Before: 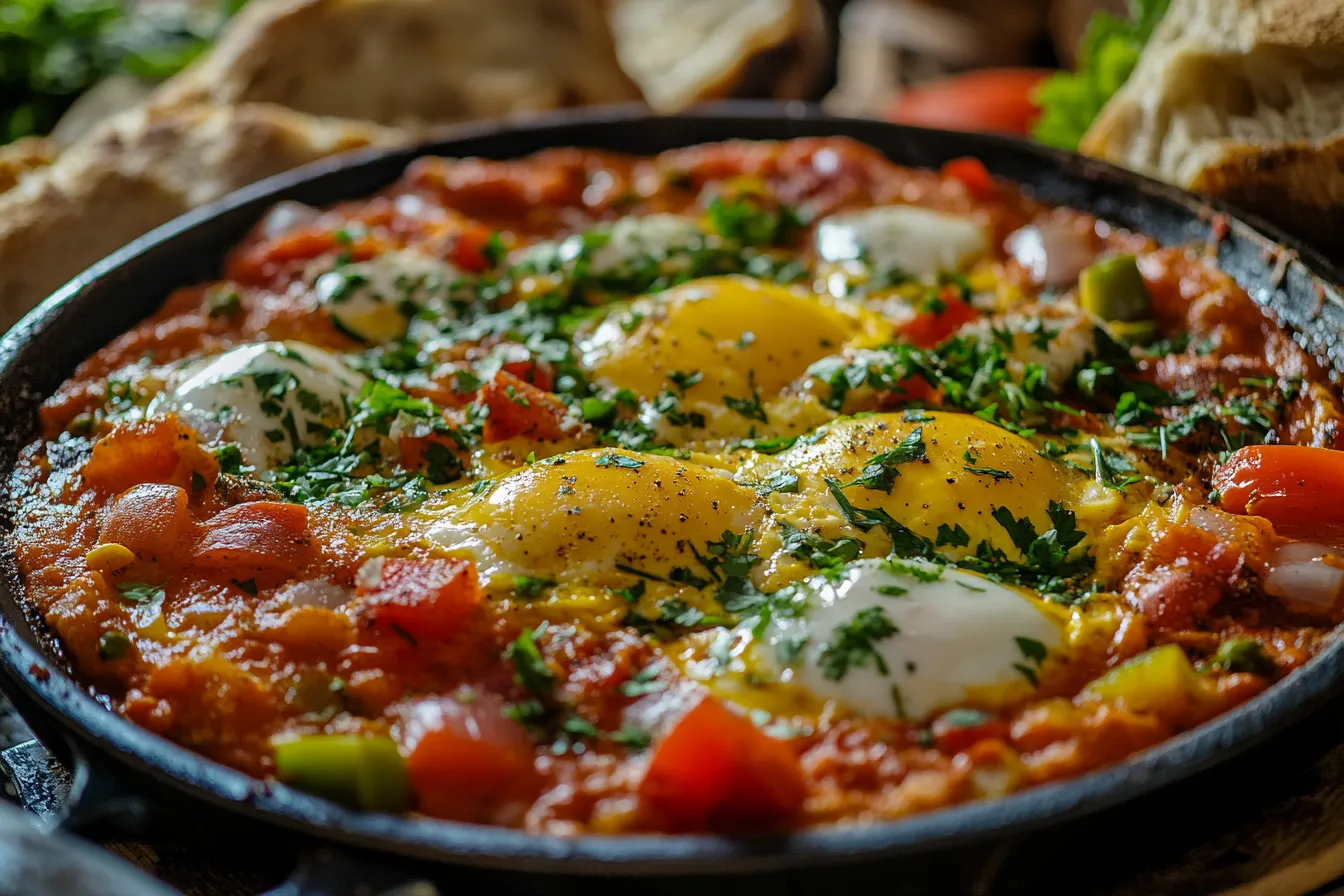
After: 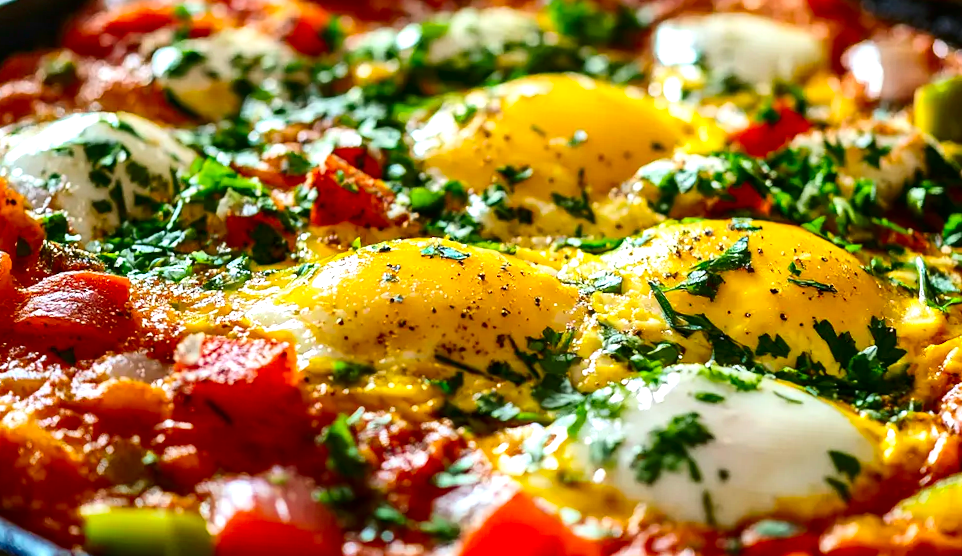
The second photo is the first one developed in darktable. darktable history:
contrast brightness saturation: contrast 0.19, brightness -0.11, saturation 0.21
exposure: black level correction 0, exposure 1 EV, compensate exposure bias true, compensate highlight preservation false
crop and rotate: angle -3.37°, left 9.79%, top 20.73%, right 12.42%, bottom 11.82%
